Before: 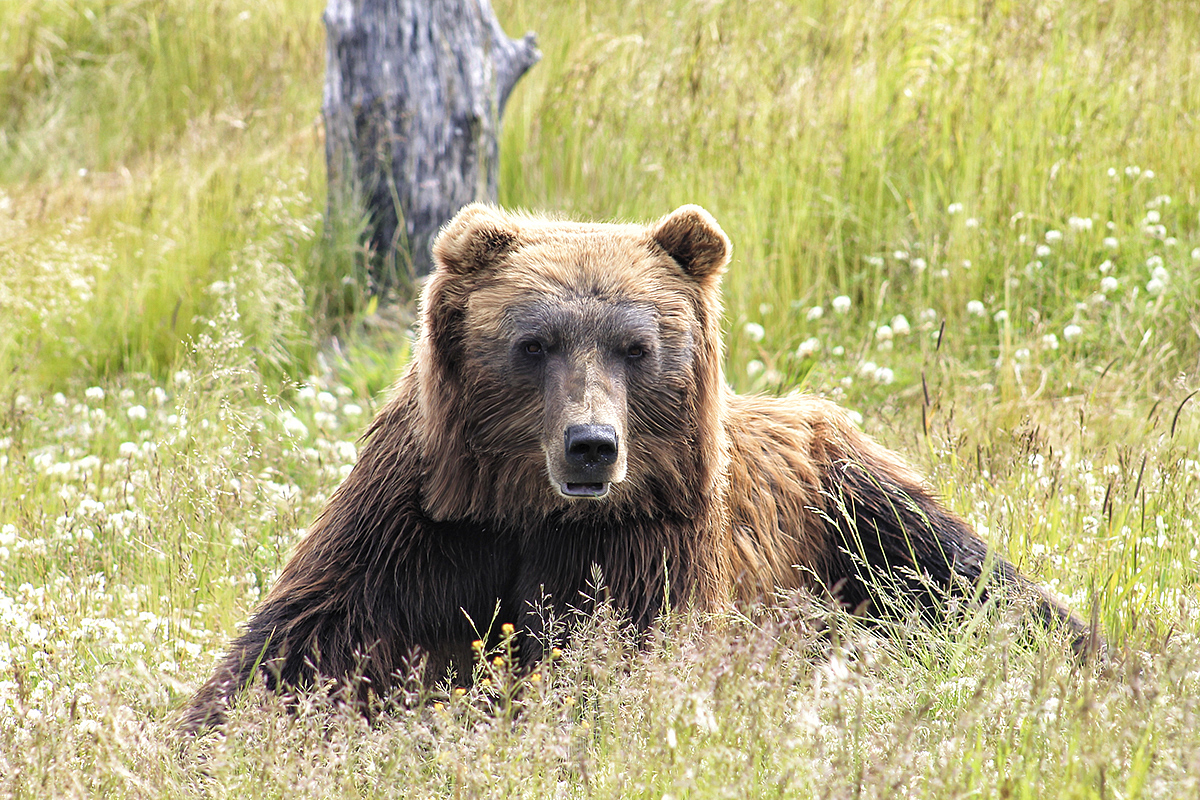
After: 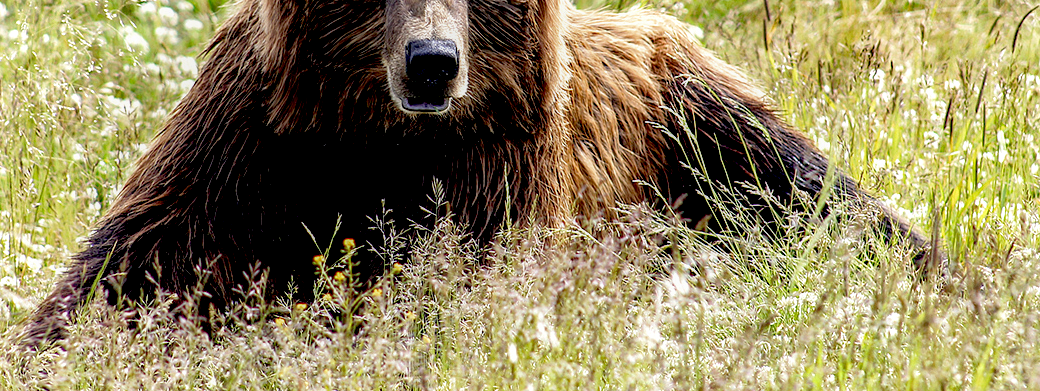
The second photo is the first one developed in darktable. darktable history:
crop and rotate: left 13.306%, top 48.129%, bottom 2.928%
exposure: black level correction 0.056, compensate highlight preservation false
local contrast: on, module defaults
